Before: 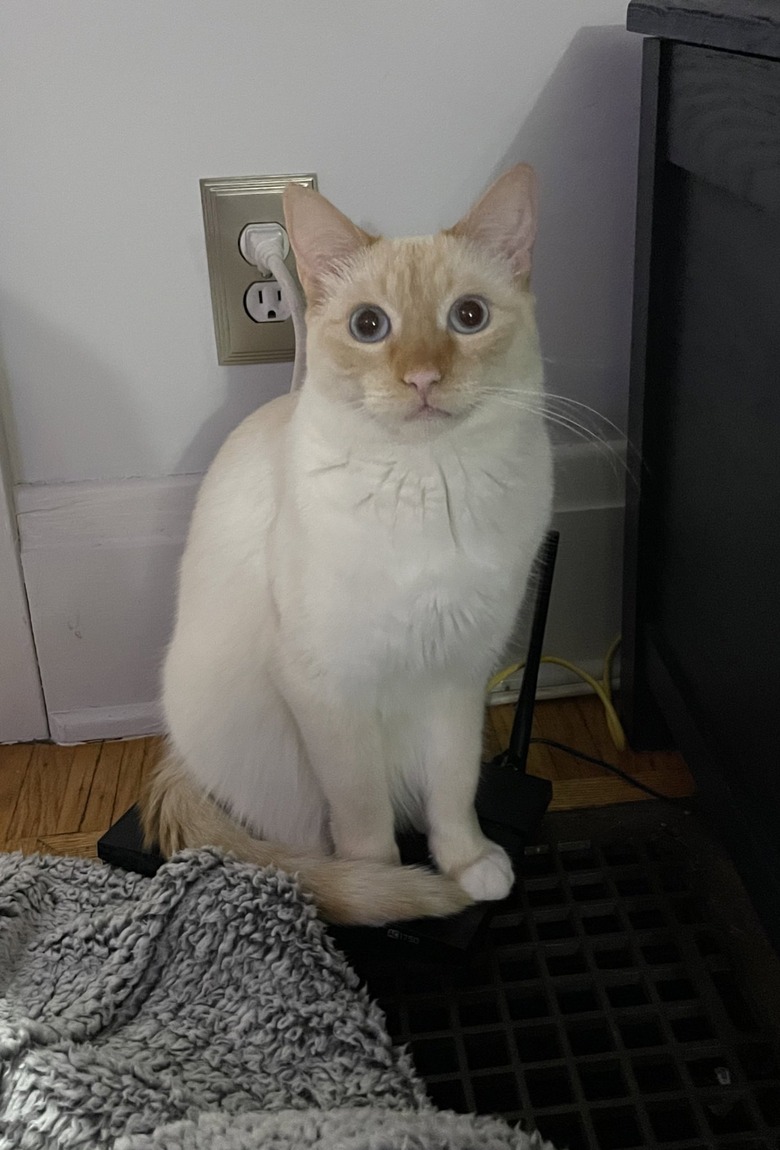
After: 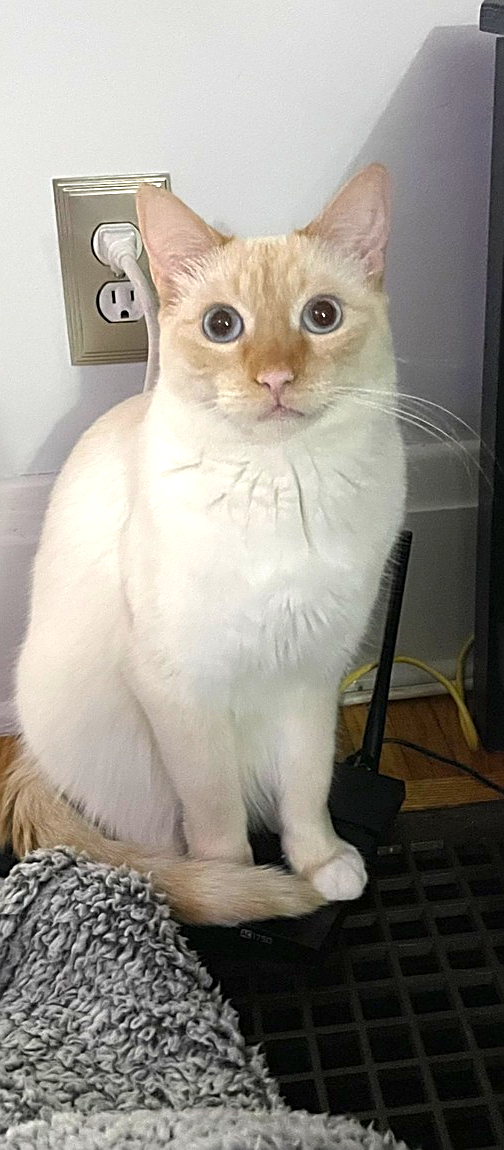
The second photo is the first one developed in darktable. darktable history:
sharpen: on, module defaults
exposure: black level correction 0, exposure 1.001 EV, compensate highlight preservation false
crop and rotate: left 18.853%, right 16.472%
